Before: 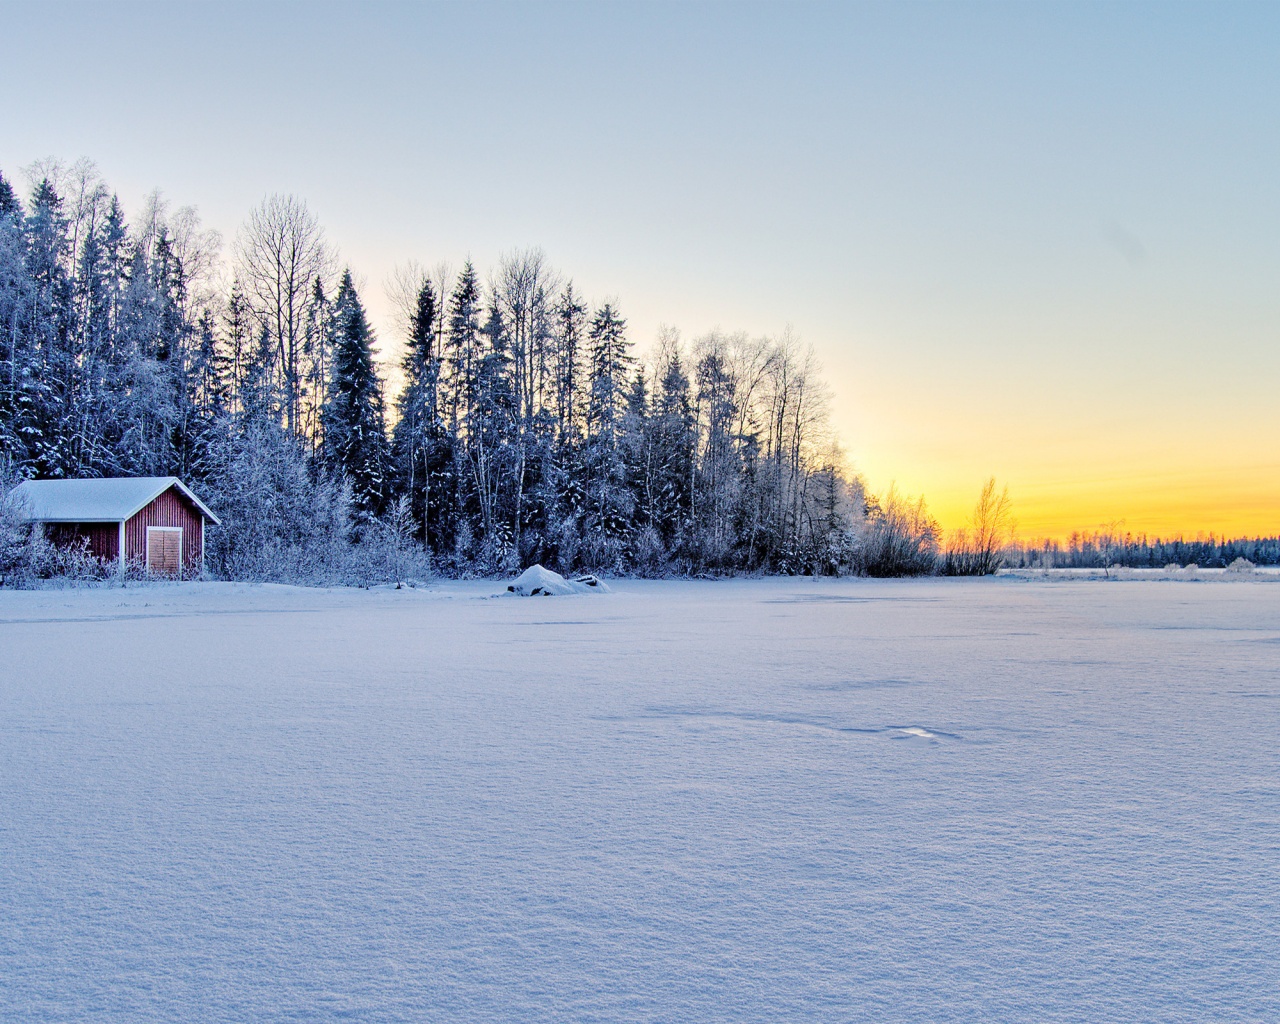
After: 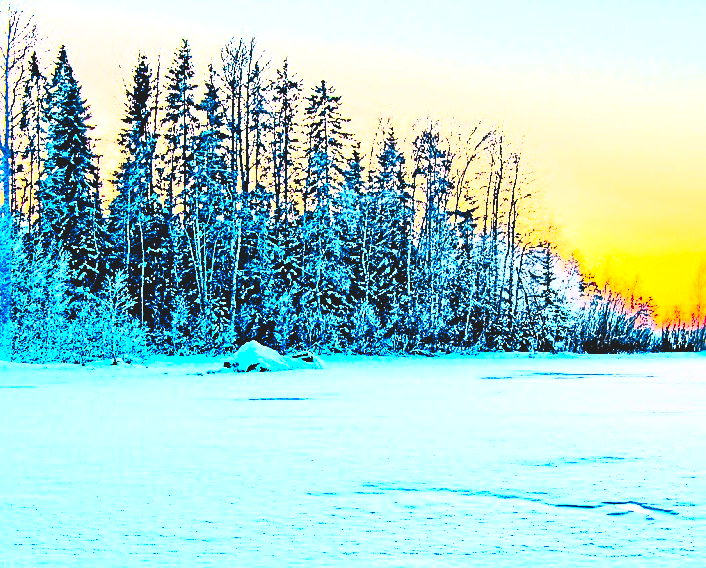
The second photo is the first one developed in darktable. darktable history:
exposure: exposure -0.053 EV, compensate highlight preservation false
contrast brightness saturation: contrast 0.99, brightness 0.986, saturation 0.987
color balance rgb: global offset › luminance 0.246%, linear chroma grading › global chroma 14.433%, perceptual saturation grading › global saturation 0.446%, perceptual saturation grading › highlights -17.372%, perceptual saturation grading › mid-tones 33.815%, perceptual saturation grading › shadows 50.461%, hue shift -11.2°, perceptual brilliance grading › global brilliance 17.775%
crop and rotate: left 22.203%, top 21.947%, right 22.575%, bottom 22.532%
sharpen: radius 4.049, amount 1.994
